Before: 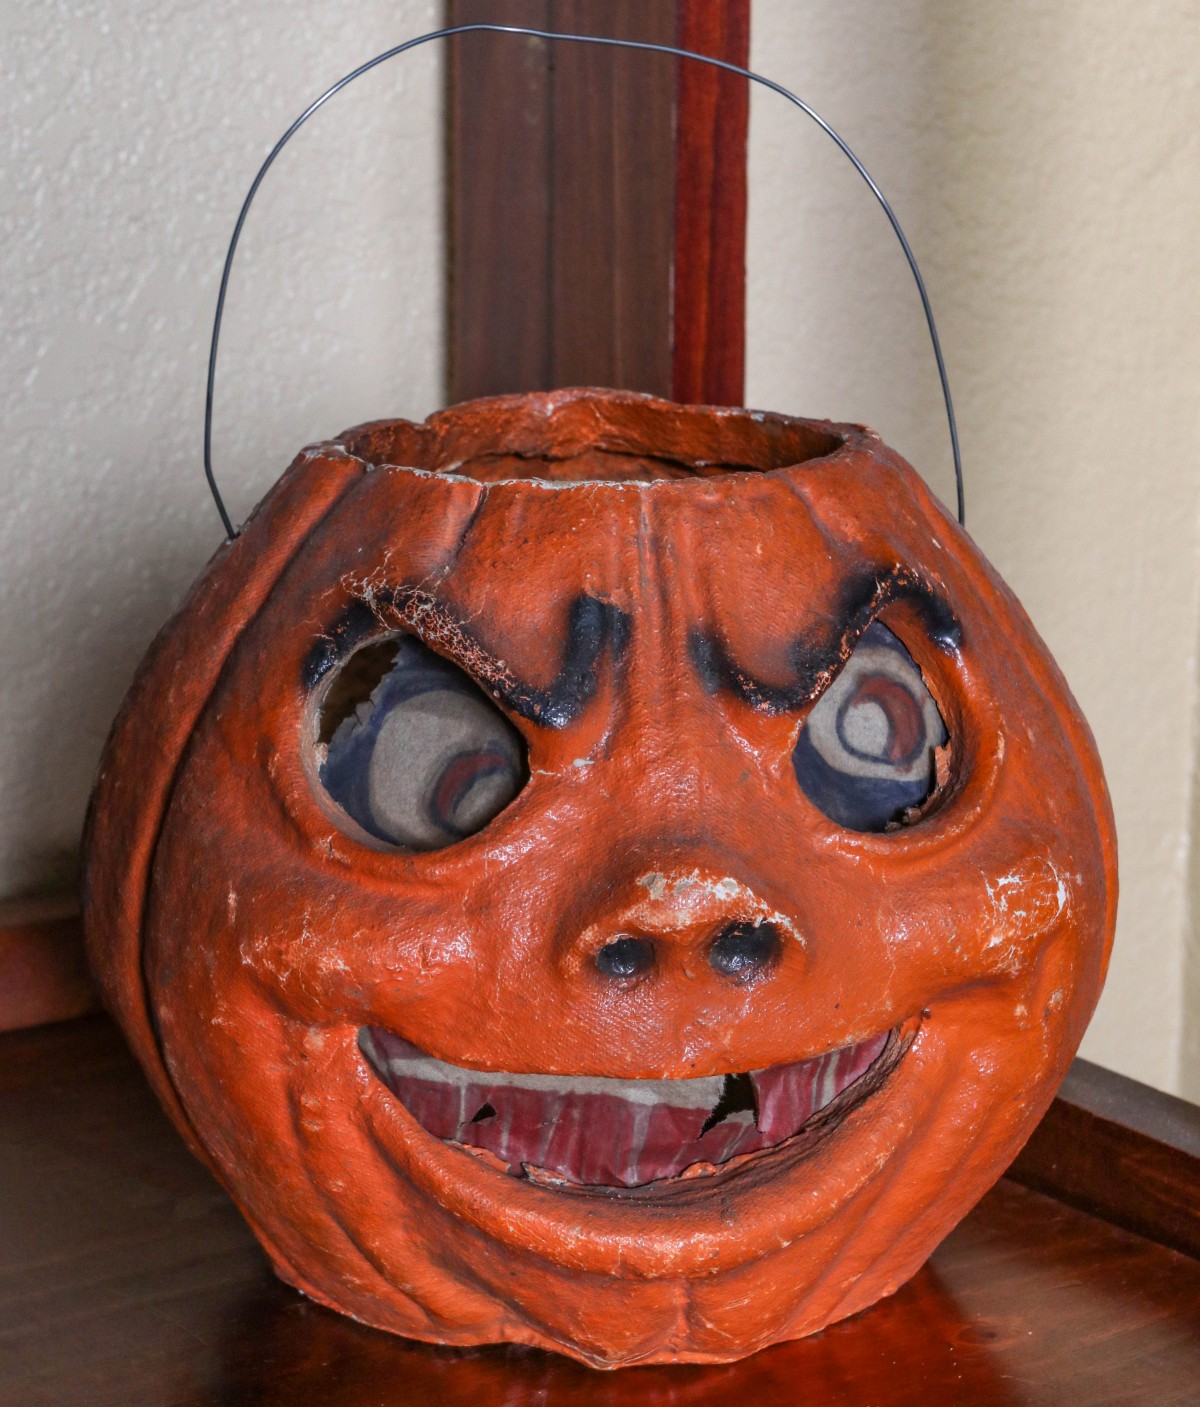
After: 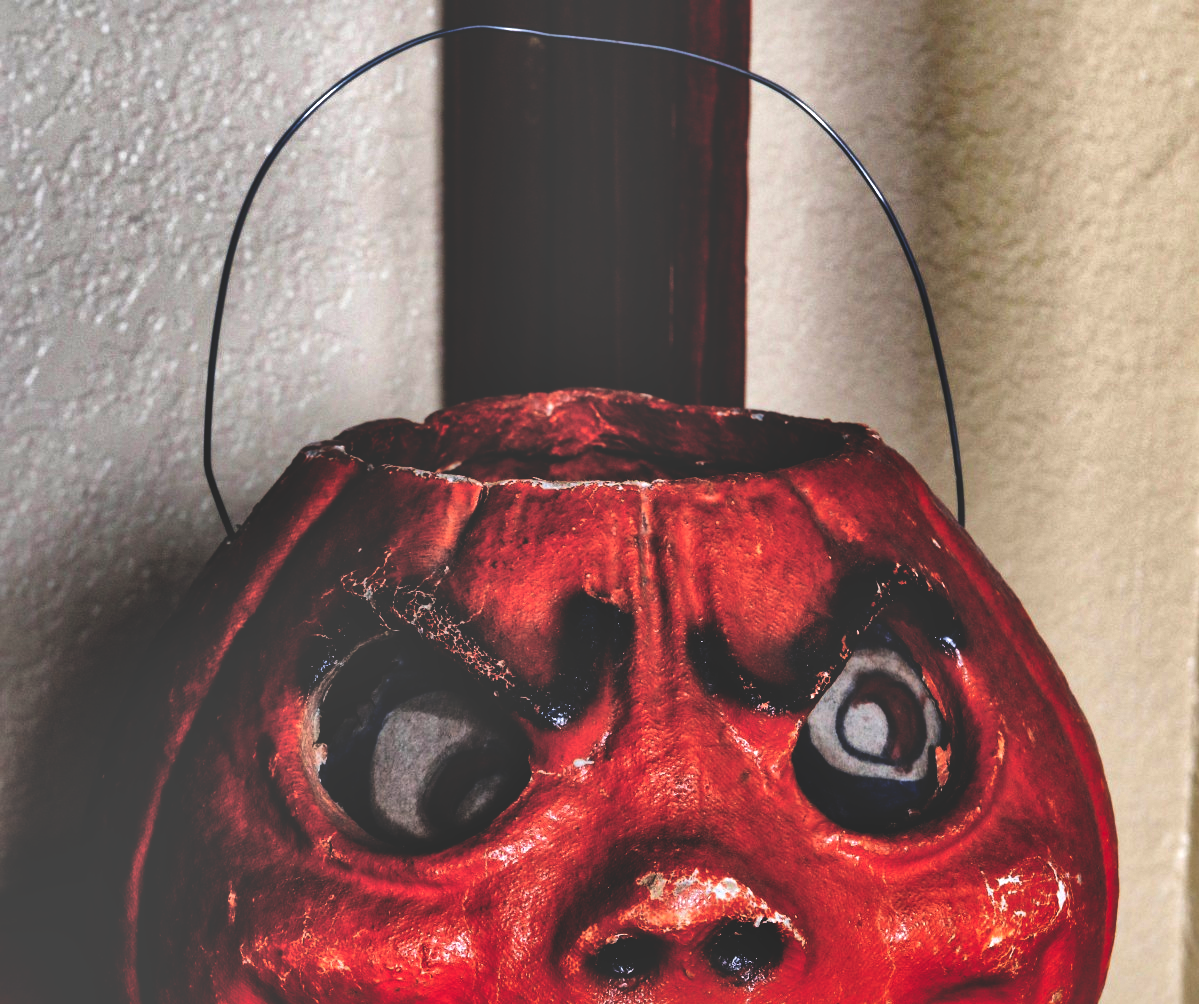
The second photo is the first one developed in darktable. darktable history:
base curve: curves: ch0 [(0, 0.036) (0.083, 0.04) (0.804, 1)], preserve colors none
local contrast: mode bilateral grid, contrast 20, coarseness 50, detail 179%, midtone range 0.2
shadows and highlights: soften with gaussian
crop: bottom 28.576%
